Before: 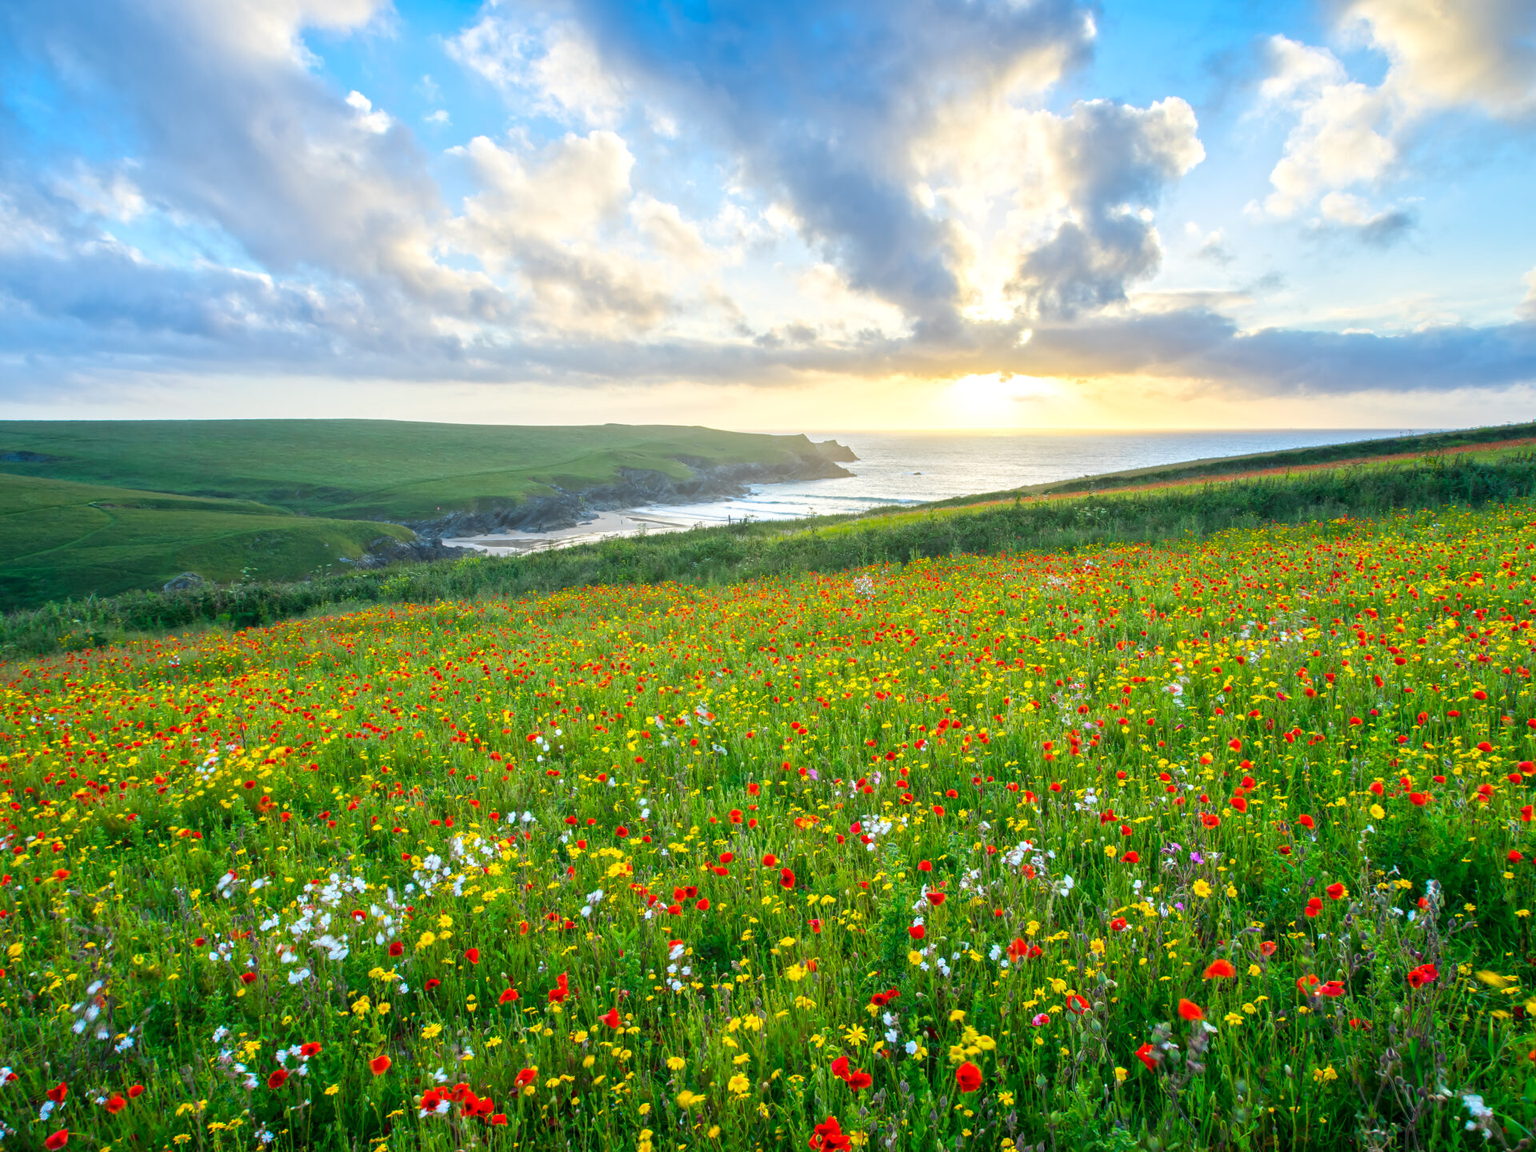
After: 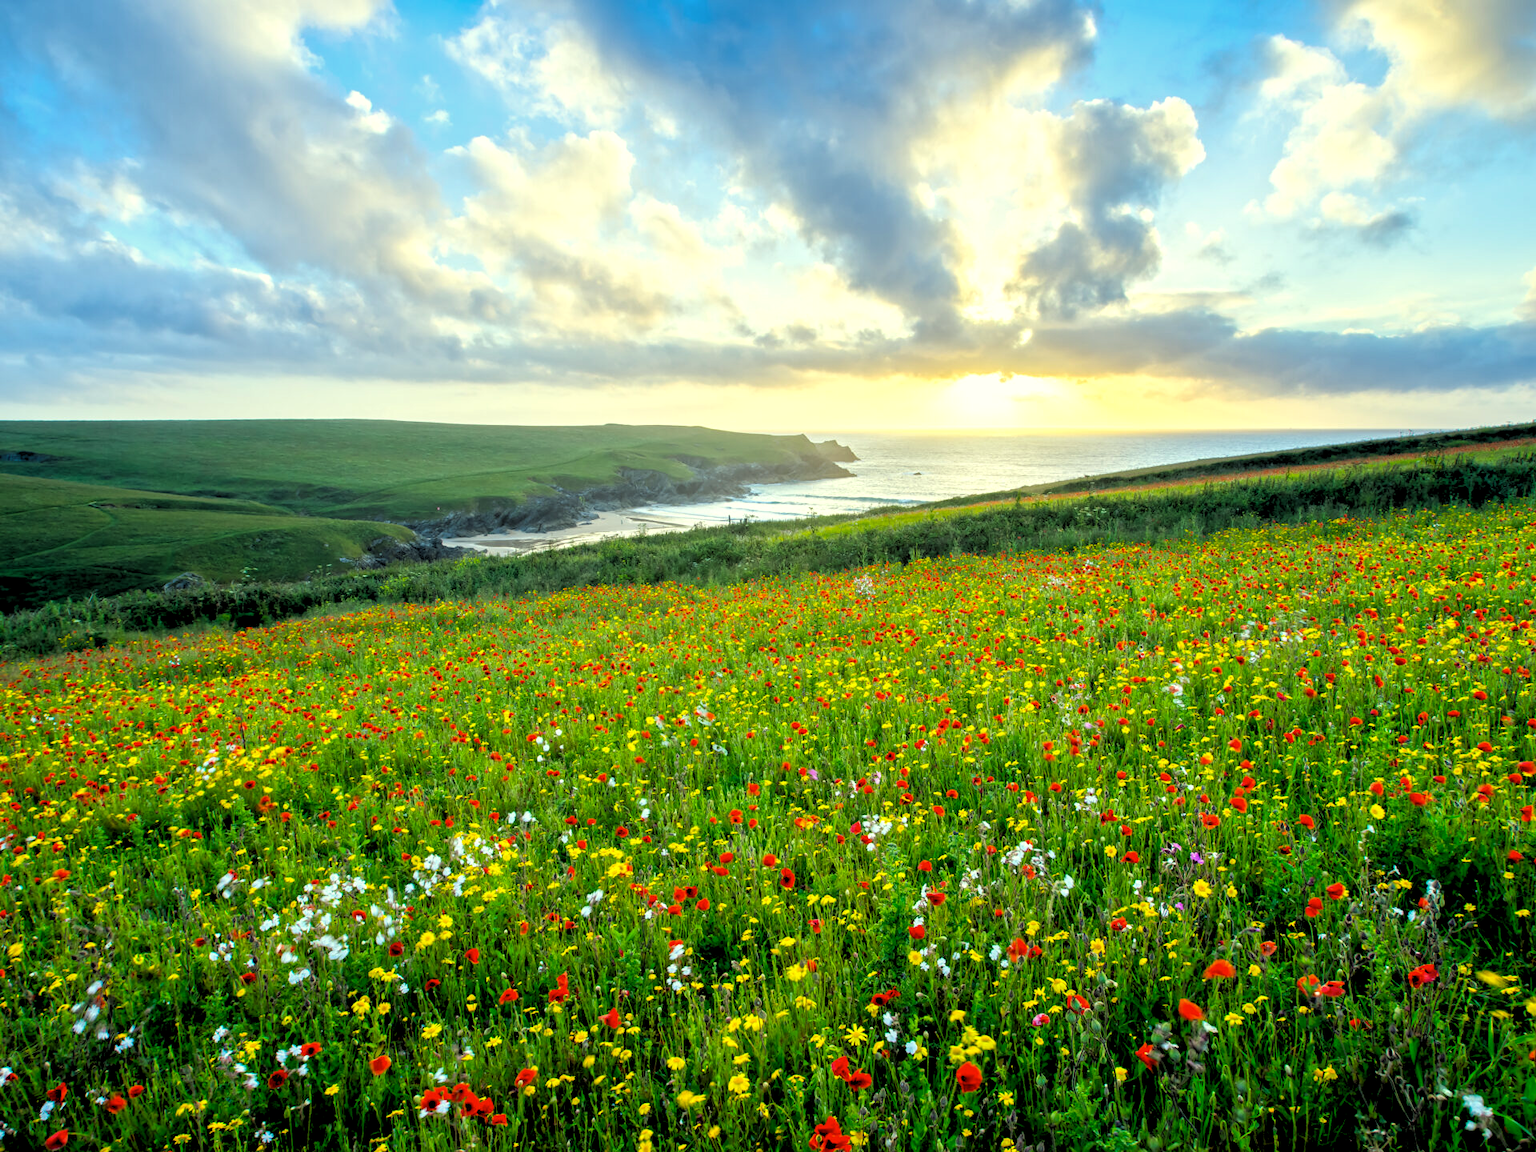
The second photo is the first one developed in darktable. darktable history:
rgb levels: levels [[0.034, 0.472, 0.904], [0, 0.5, 1], [0, 0.5, 1]]
color correction: highlights a* -5.94, highlights b* 11.19
